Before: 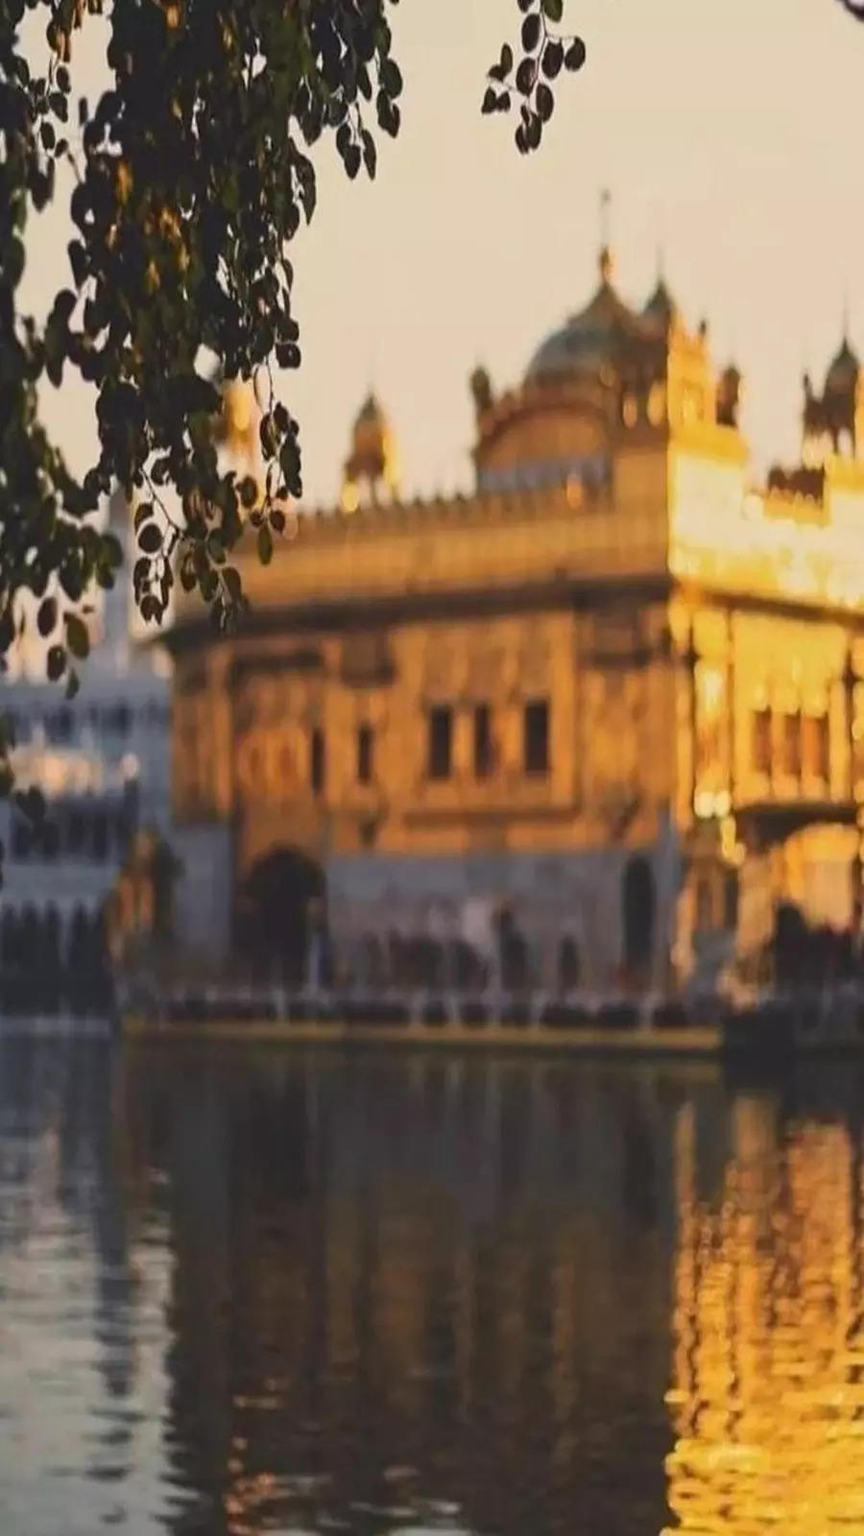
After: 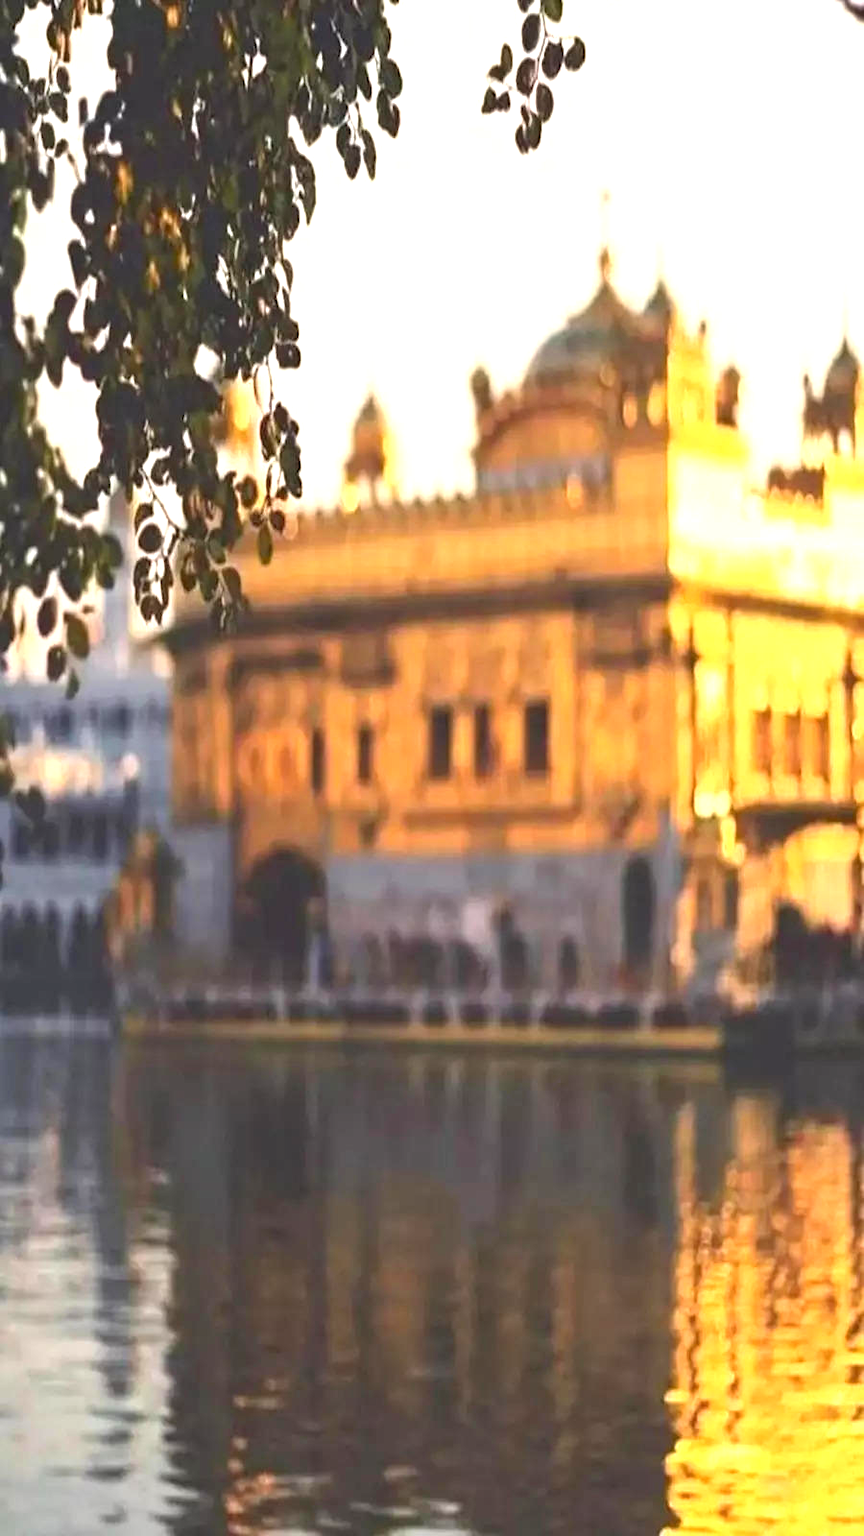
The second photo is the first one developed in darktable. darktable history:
exposure: exposure 1.16 EV, compensate exposure bias true, compensate highlight preservation false
